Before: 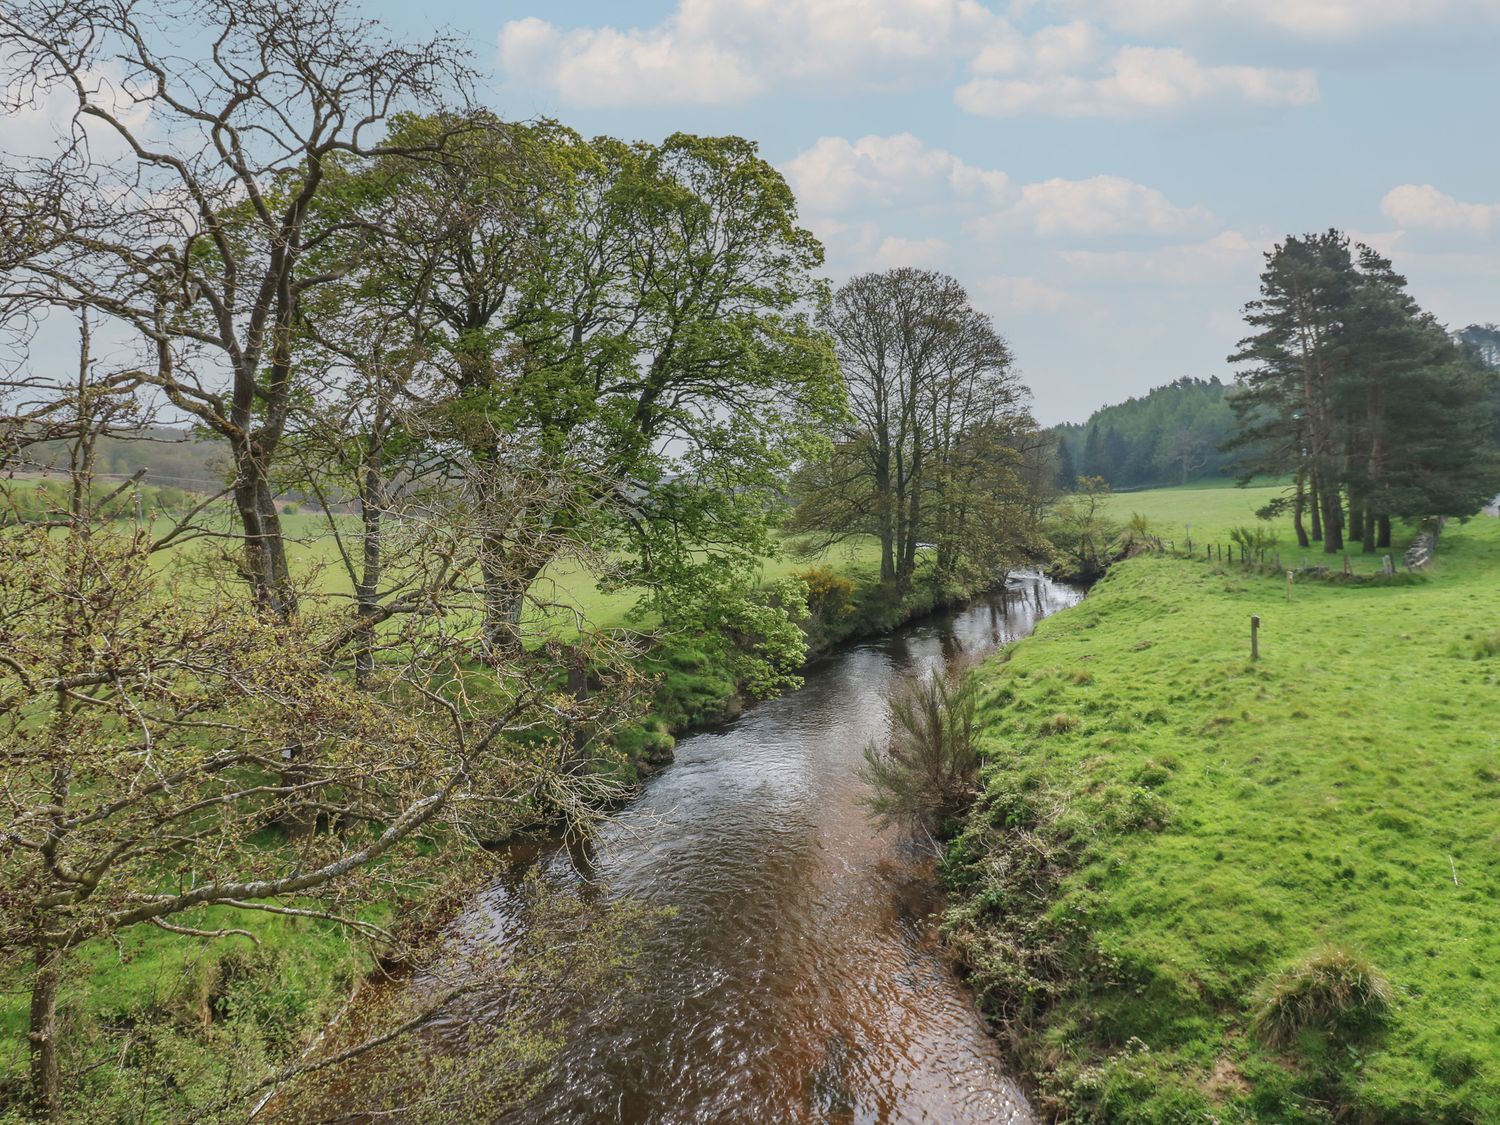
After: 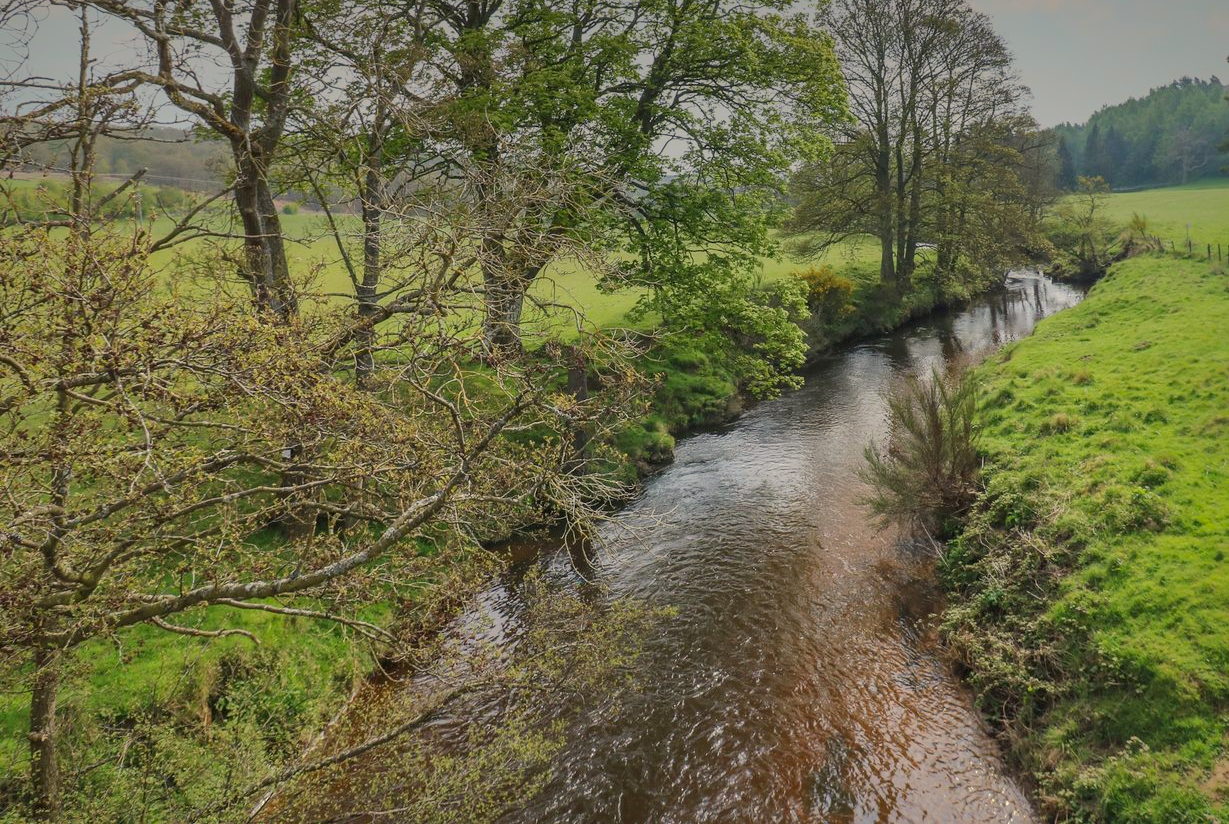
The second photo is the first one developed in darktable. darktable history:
crop: top 26.744%, right 18.041%
shadows and highlights: shadows 38.92, highlights -75.13
color balance rgb: highlights gain › chroma 3.034%, highlights gain › hue 77.42°, perceptual saturation grading › global saturation 0.435%, global vibrance 20%
contrast brightness saturation: contrast 0.025, brightness -0.035
